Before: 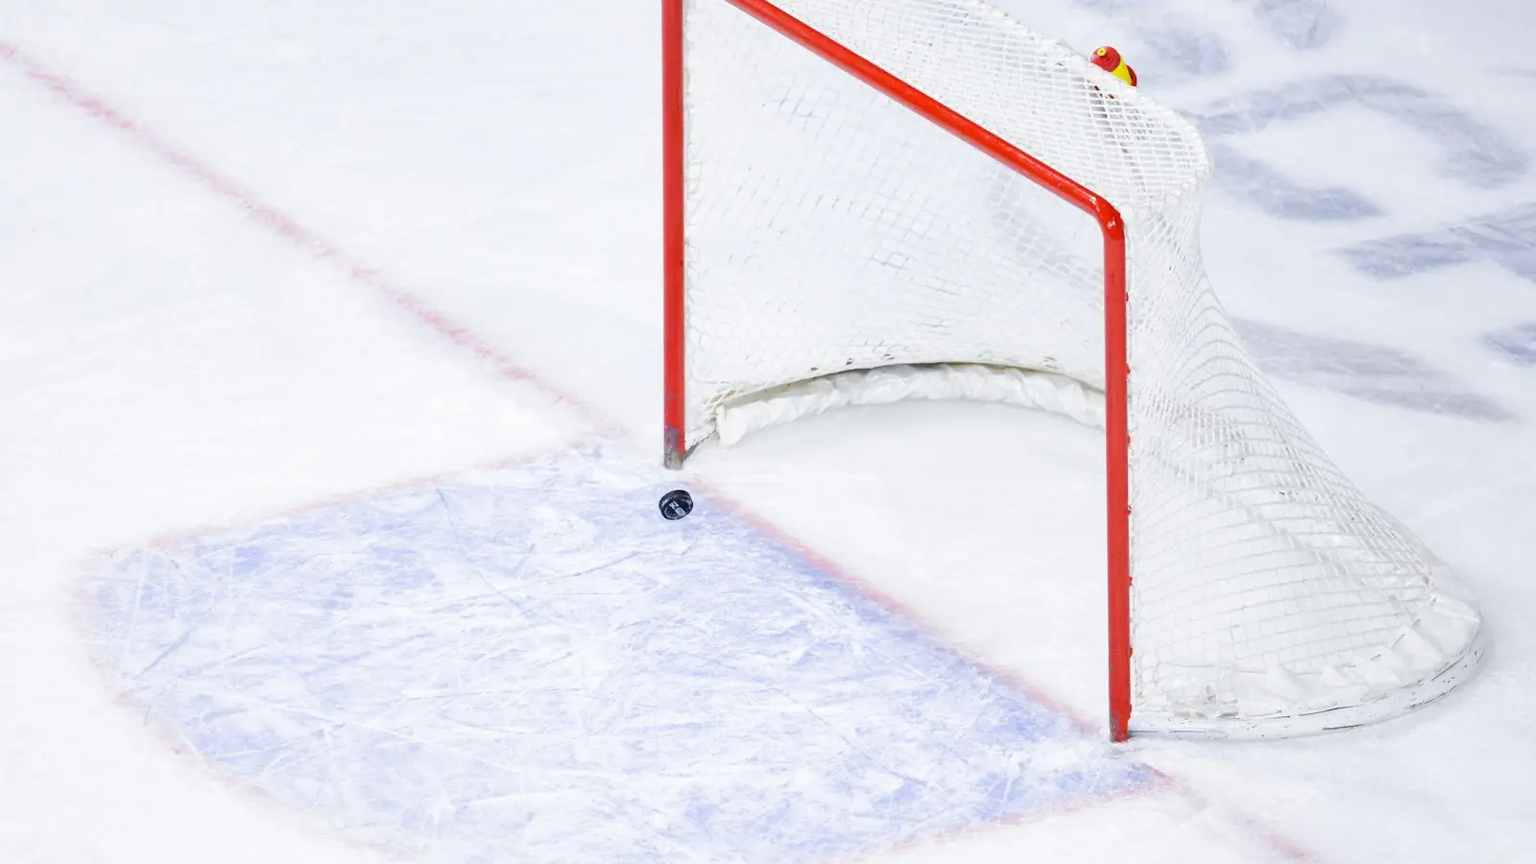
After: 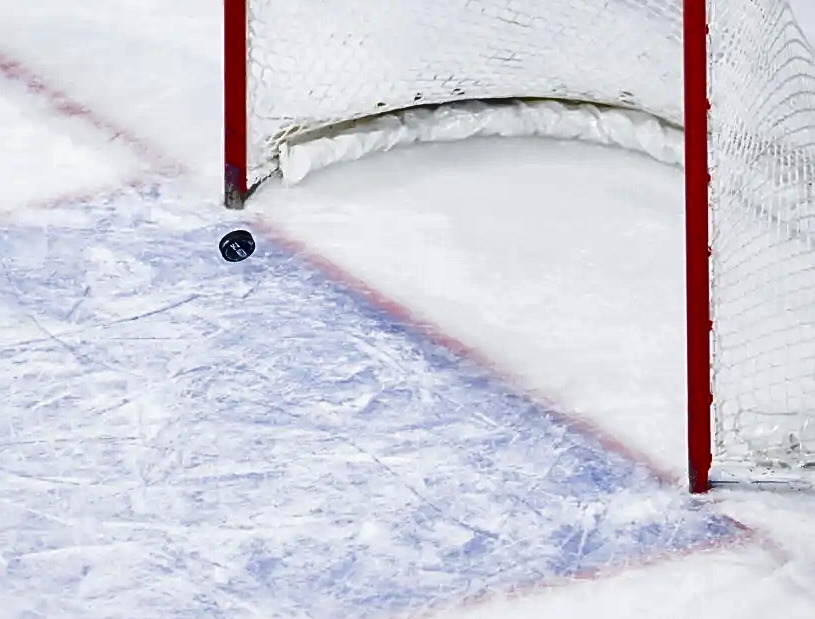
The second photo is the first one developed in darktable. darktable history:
crop and rotate: left 29.237%, top 31.152%, right 19.807%
shadows and highlights: shadows 40, highlights -54, highlights color adjustment 46%, low approximation 0.01, soften with gaussian
sharpen: on, module defaults
